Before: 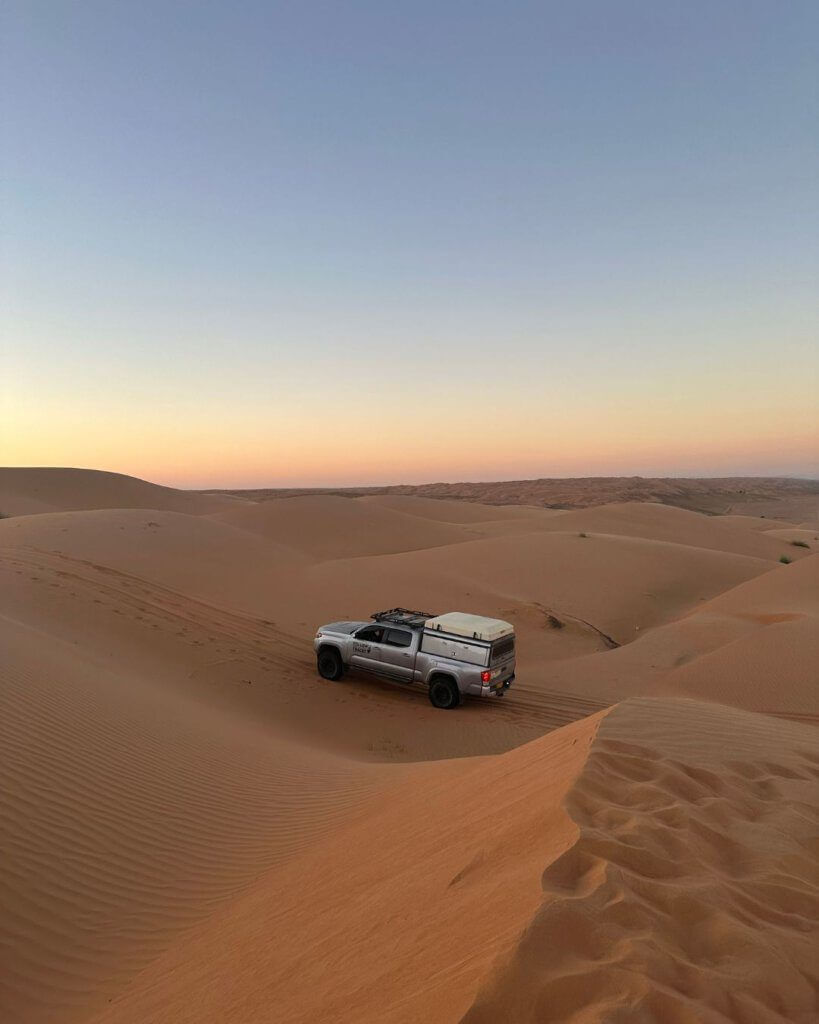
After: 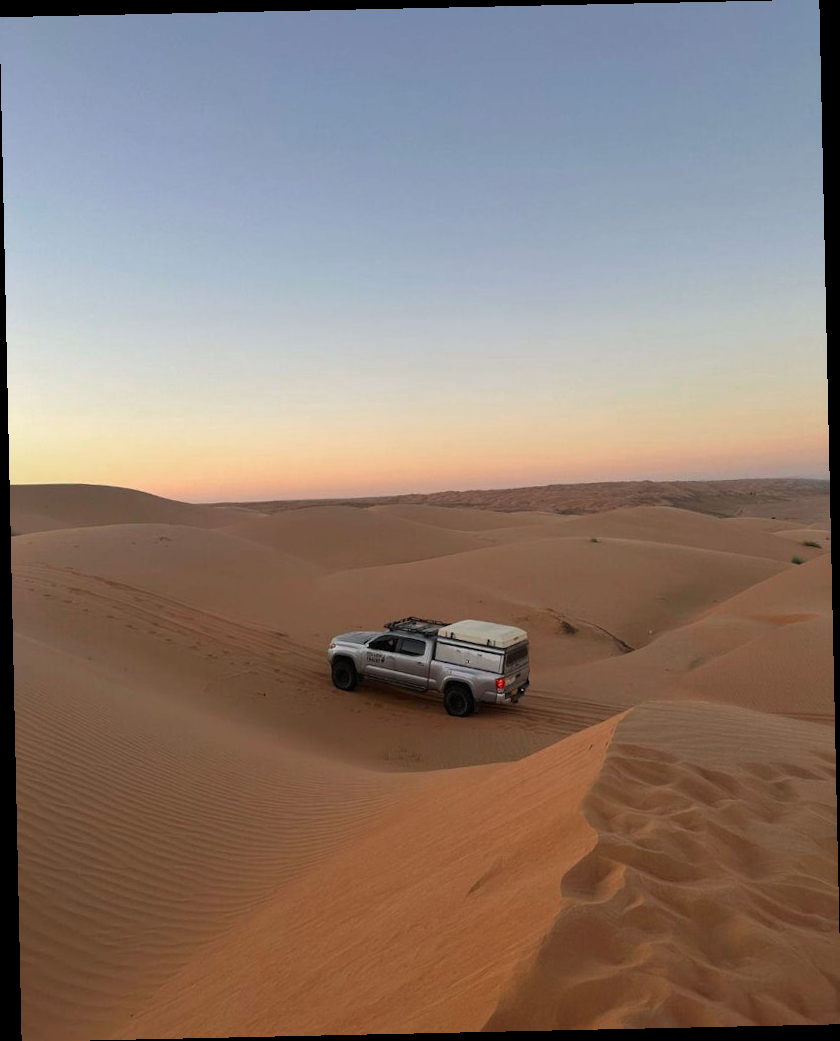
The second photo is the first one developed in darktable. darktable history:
rotate and perspective: rotation -1.24°, automatic cropping off
color zones: curves: ch0 [(0, 0.5) (0.143, 0.5) (0.286, 0.456) (0.429, 0.5) (0.571, 0.5) (0.714, 0.5) (0.857, 0.5) (1, 0.5)]; ch1 [(0, 0.5) (0.143, 0.5) (0.286, 0.422) (0.429, 0.5) (0.571, 0.5) (0.714, 0.5) (0.857, 0.5) (1, 0.5)]
